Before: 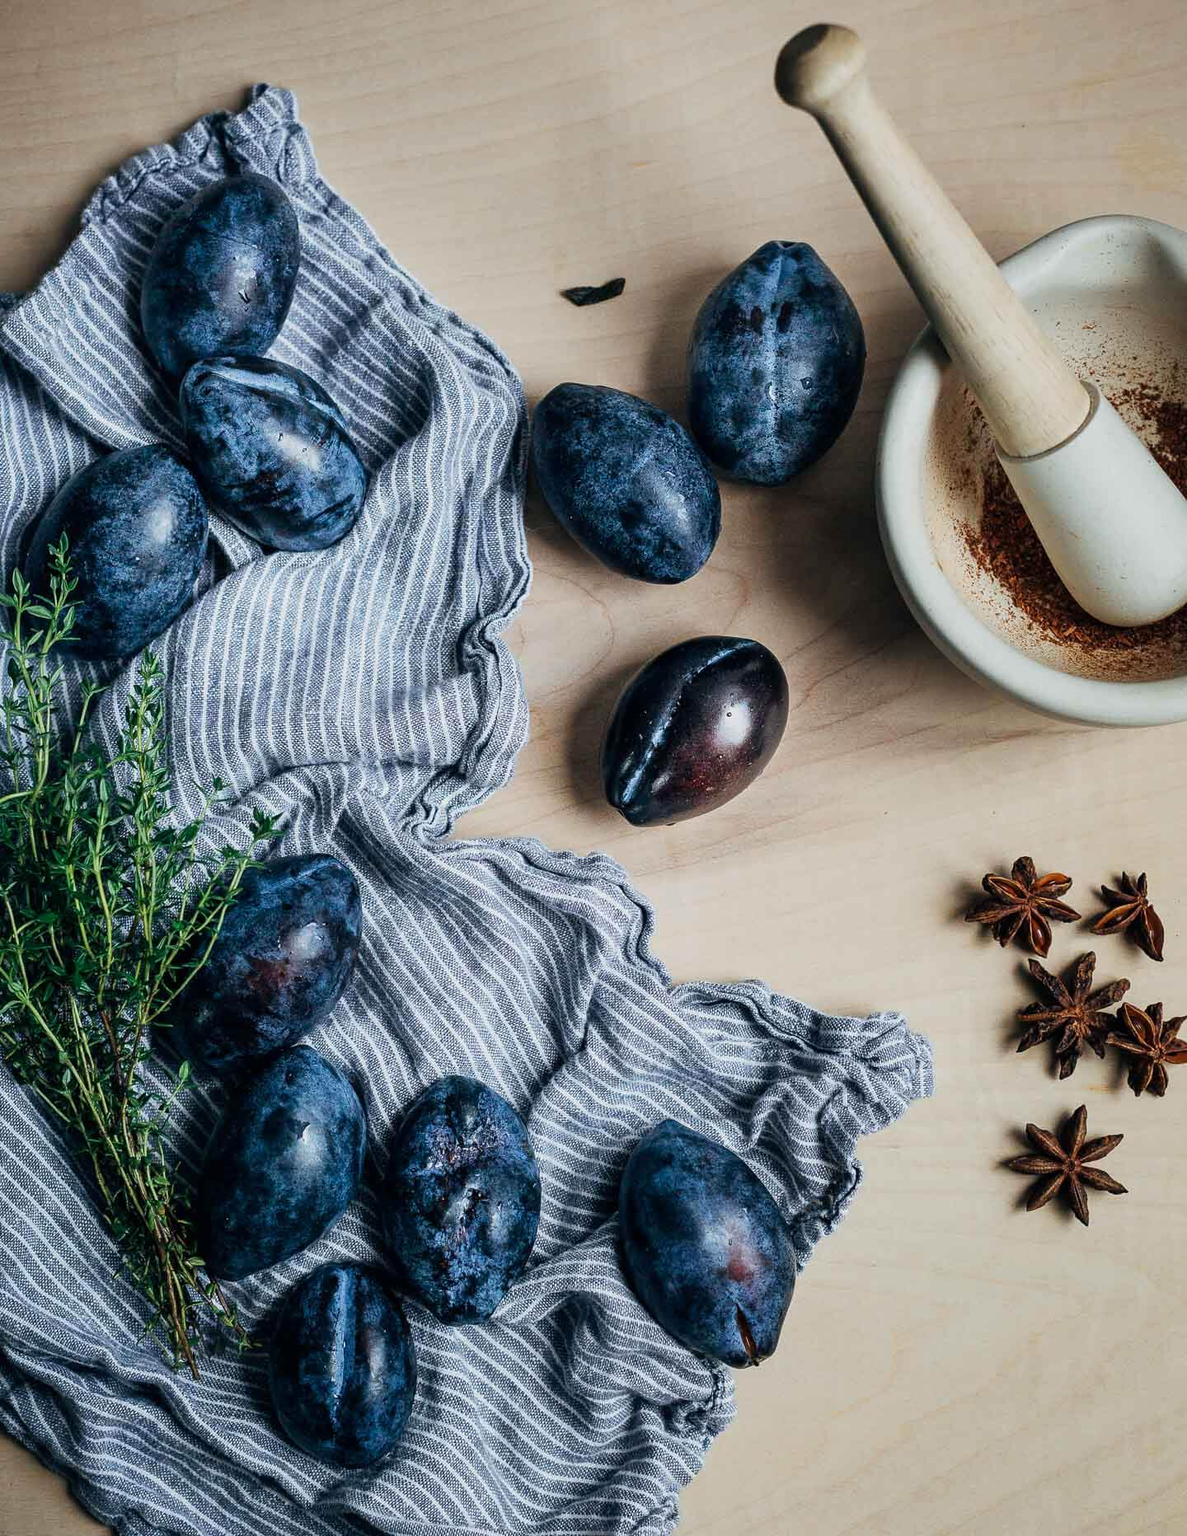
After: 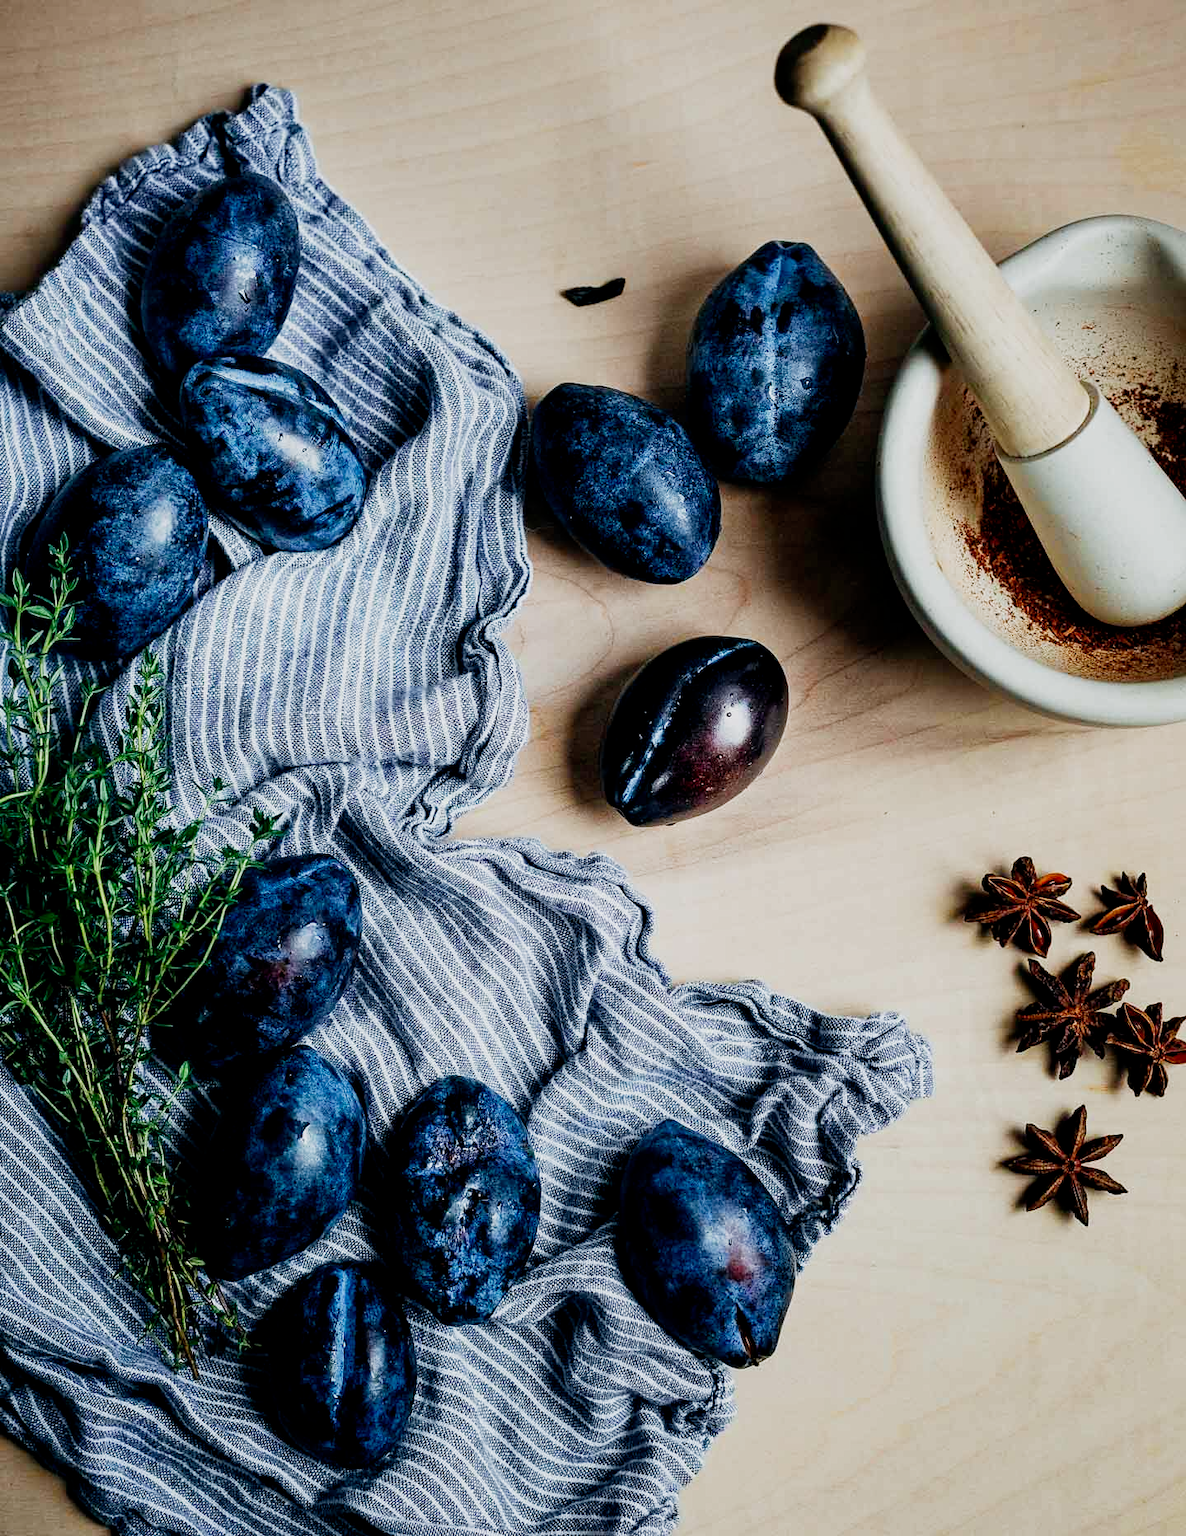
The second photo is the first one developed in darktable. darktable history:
filmic rgb: middle gray luminance 9.94%, black relative exposure -8.62 EV, white relative exposure 3.3 EV, target black luminance 0%, hardness 5.2, latitude 44.58%, contrast 1.313, highlights saturation mix 4.04%, shadows ↔ highlights balance 23.85%, preserve chrominance no, color science v4 (2020), contrast in shadows soft
exposure: exposure -0.041 EV, compensate exposure bias true, compensate highlight preservation false
